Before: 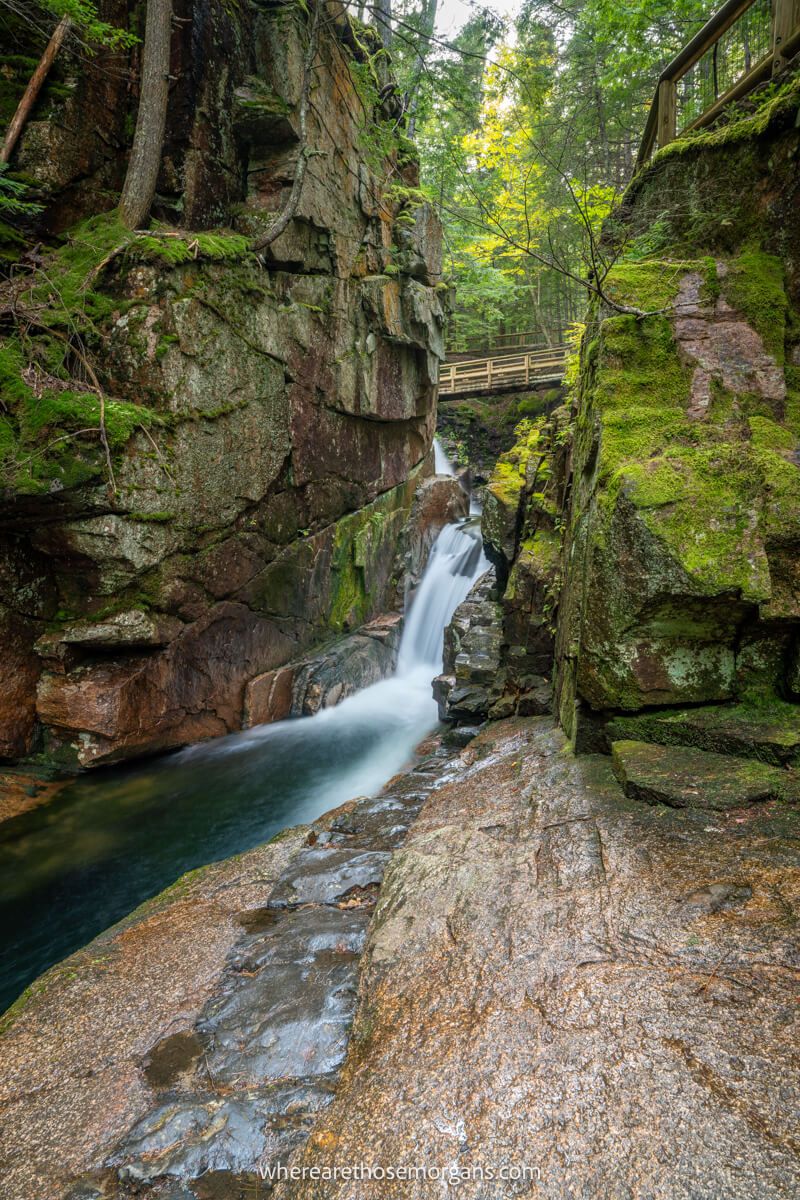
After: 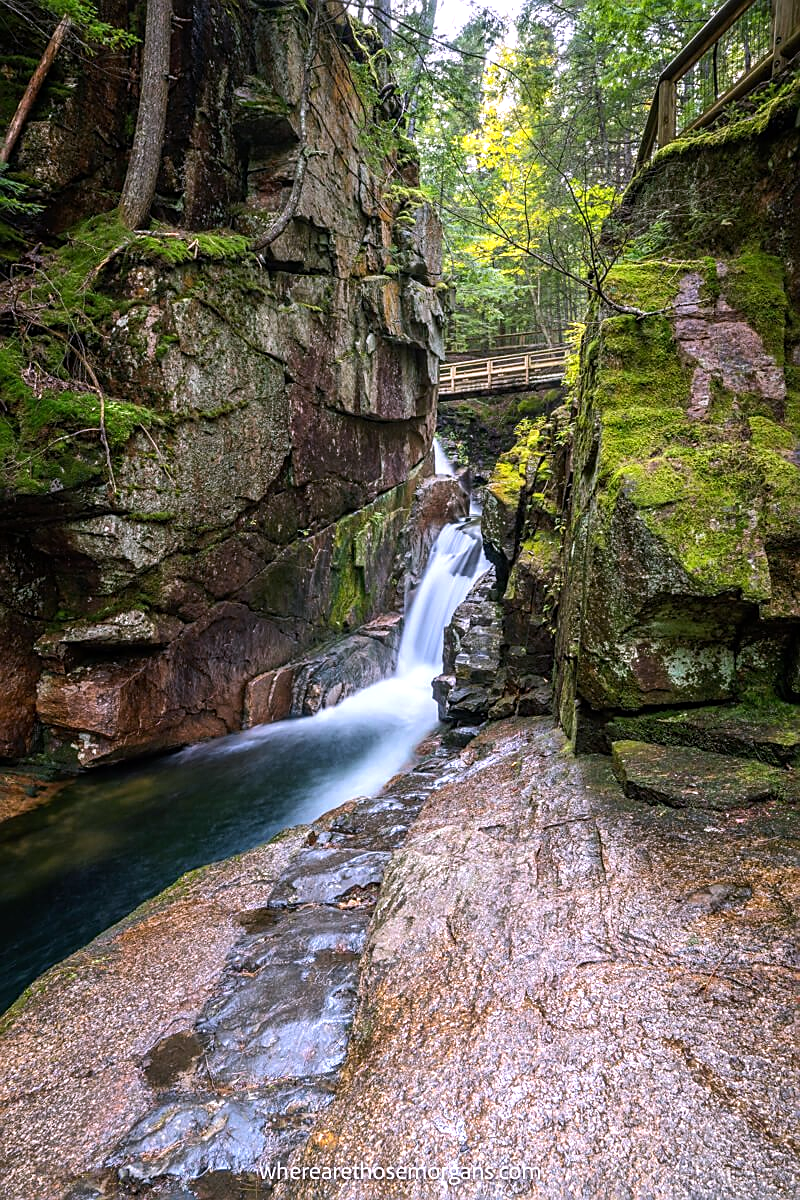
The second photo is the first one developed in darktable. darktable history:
tone equalizer: -8 EV -0.417 EV, -7 EV -0.389 EV, -6 EV -0.333 EV, -5 EV -0.222 EV, -3 EV 0.222 EV, -2 EV 0.333 EV, -1 EV 0.389 EV, +0 EV 0.417 EV, edges refinement/feathering 500, mask exposure compensation -1.25 EV, preserve details no
sharpen: on, module defaults
white balance: red 1.042, blue 1.17
